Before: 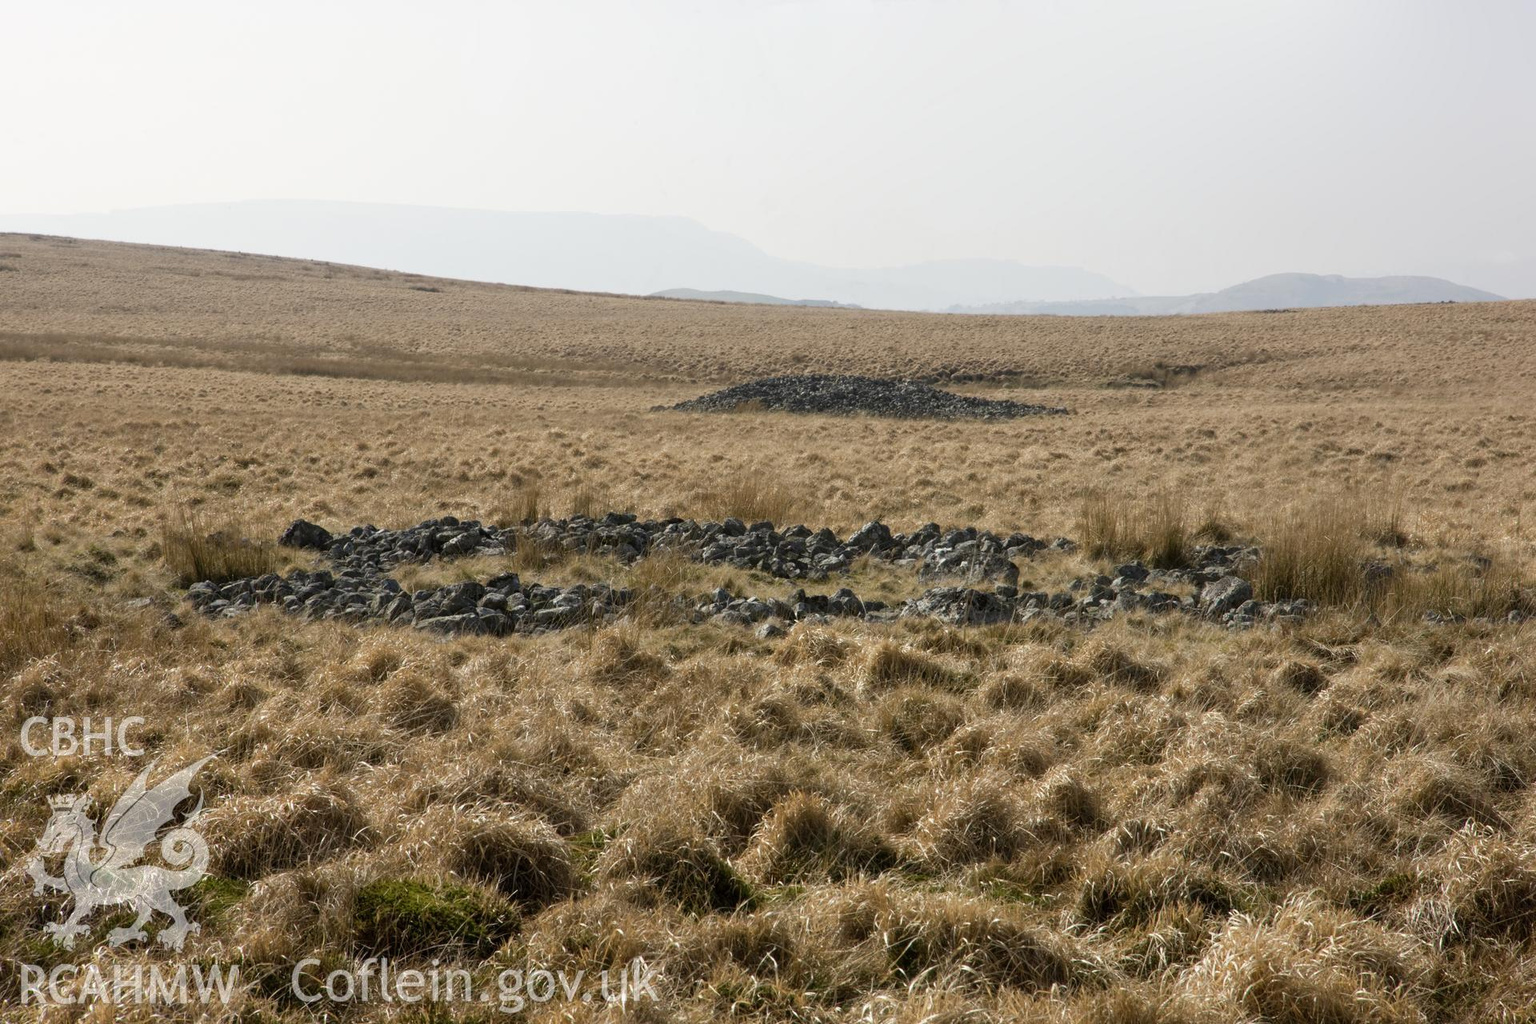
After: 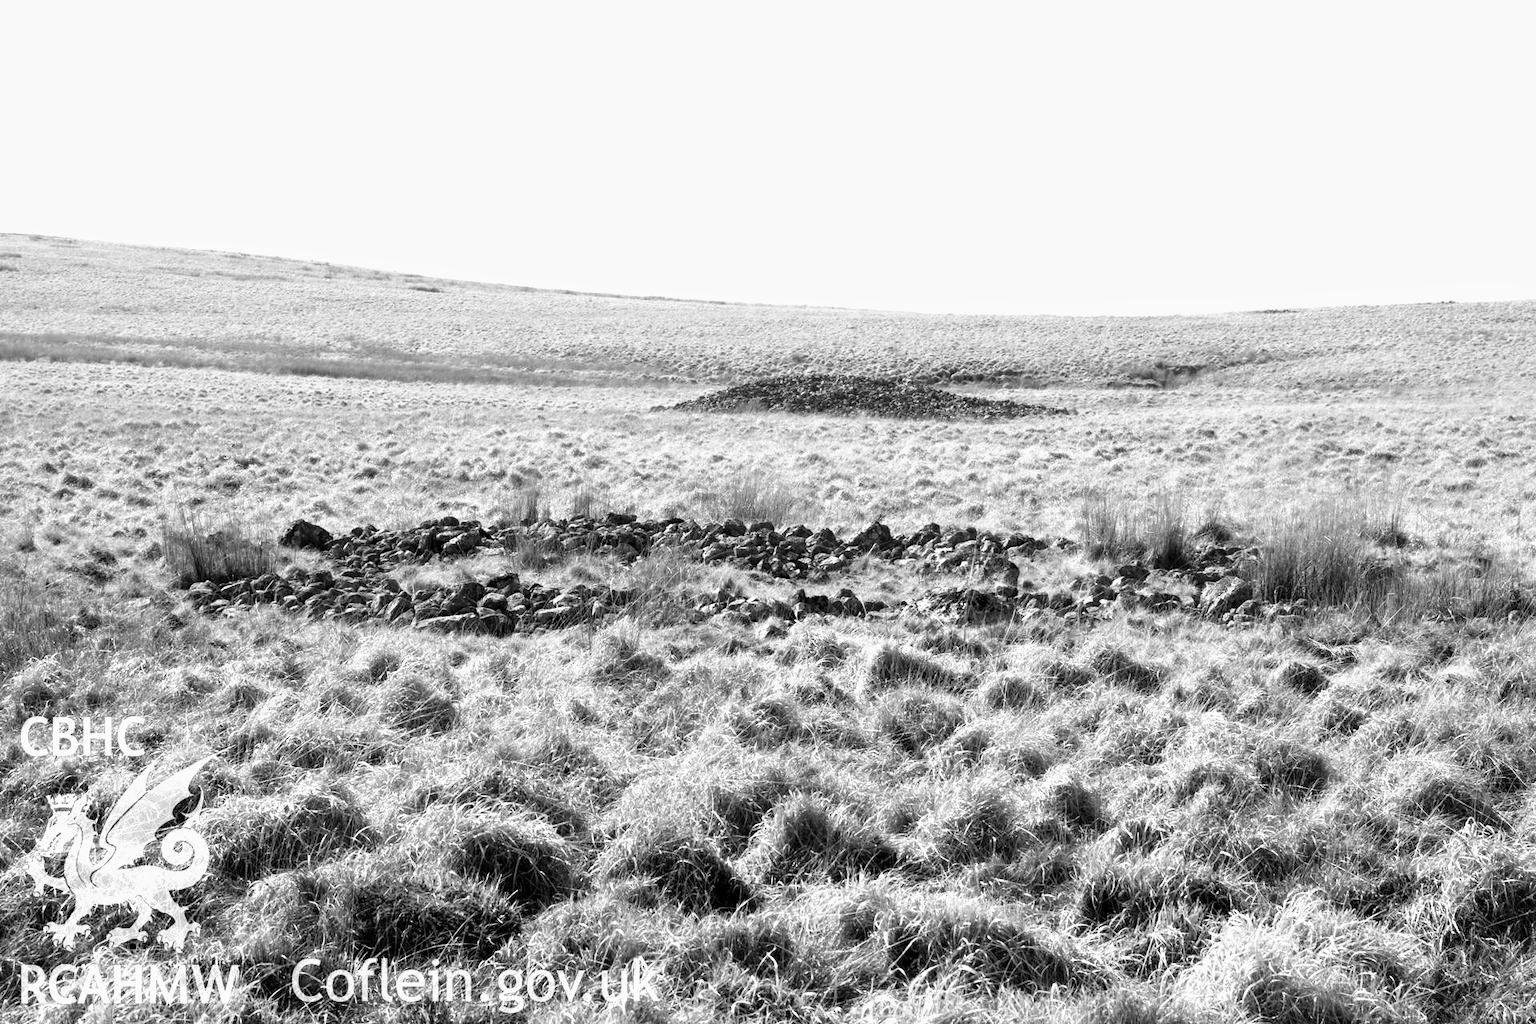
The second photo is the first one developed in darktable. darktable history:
exposure: black level correction 0, exposure 1.125 EV, compensate exposure bias true, compensate highlight preservation false
filmic rgb: black relative exposure -8.2 EV, white relative exposure 2.2 EV, threshold 3 EV, hardness 7.11, latitude 75%, contrast 1.325, highlights saturation mix -2%, shadows ↔ highlights balance 30%, preserve chrominance no, color science v5 (2021), contrast in shadows safe, contrast in highlights safe, enable highlight reconstruction true
monochrome: a 32, b 64, size 2.3
